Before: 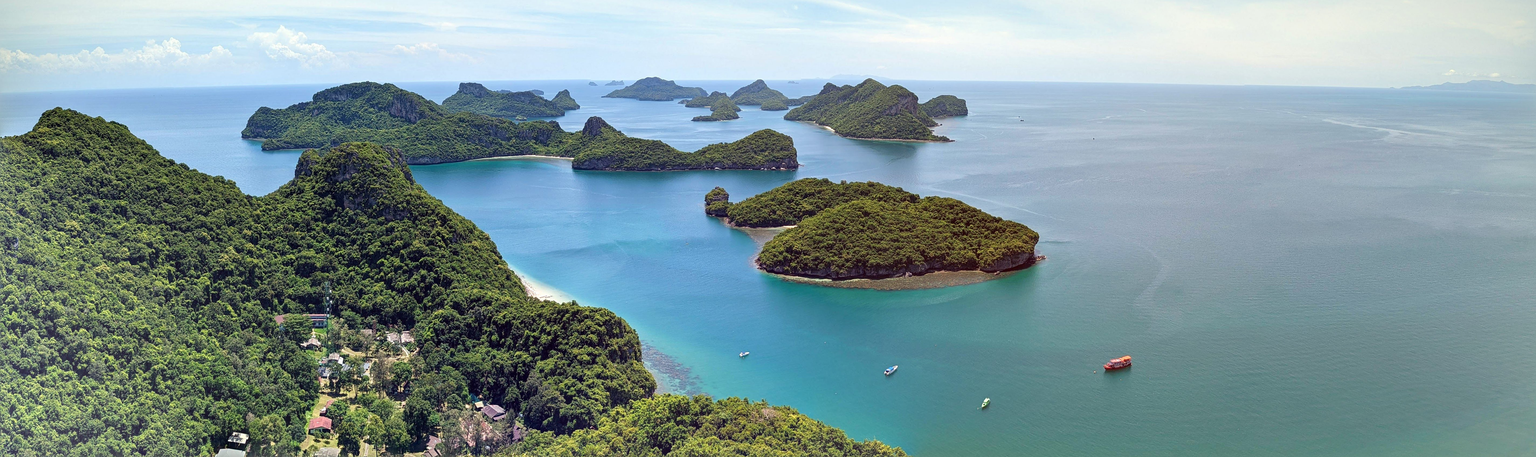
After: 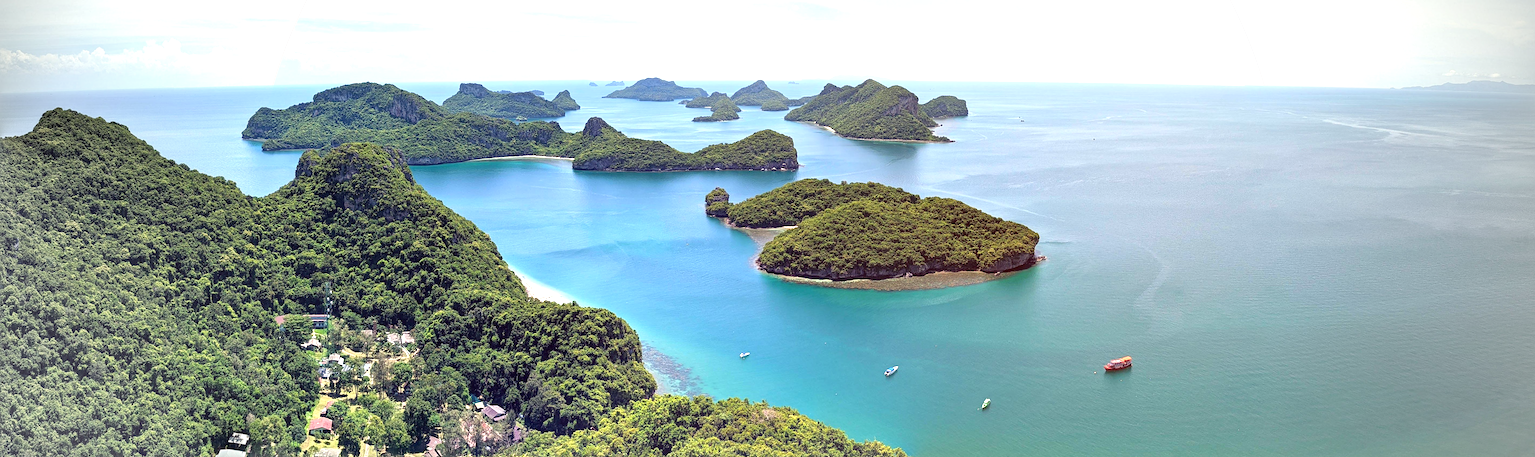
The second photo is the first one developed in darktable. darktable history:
vignetting: fall-off start 67.15%, brightness -0.442, saturation -0.691, width/height ratio 1.011, unbound false
exposure: black level correction 0, exposure 0.7 EV, compensate exposure bias true, compensate highlight preservation false
